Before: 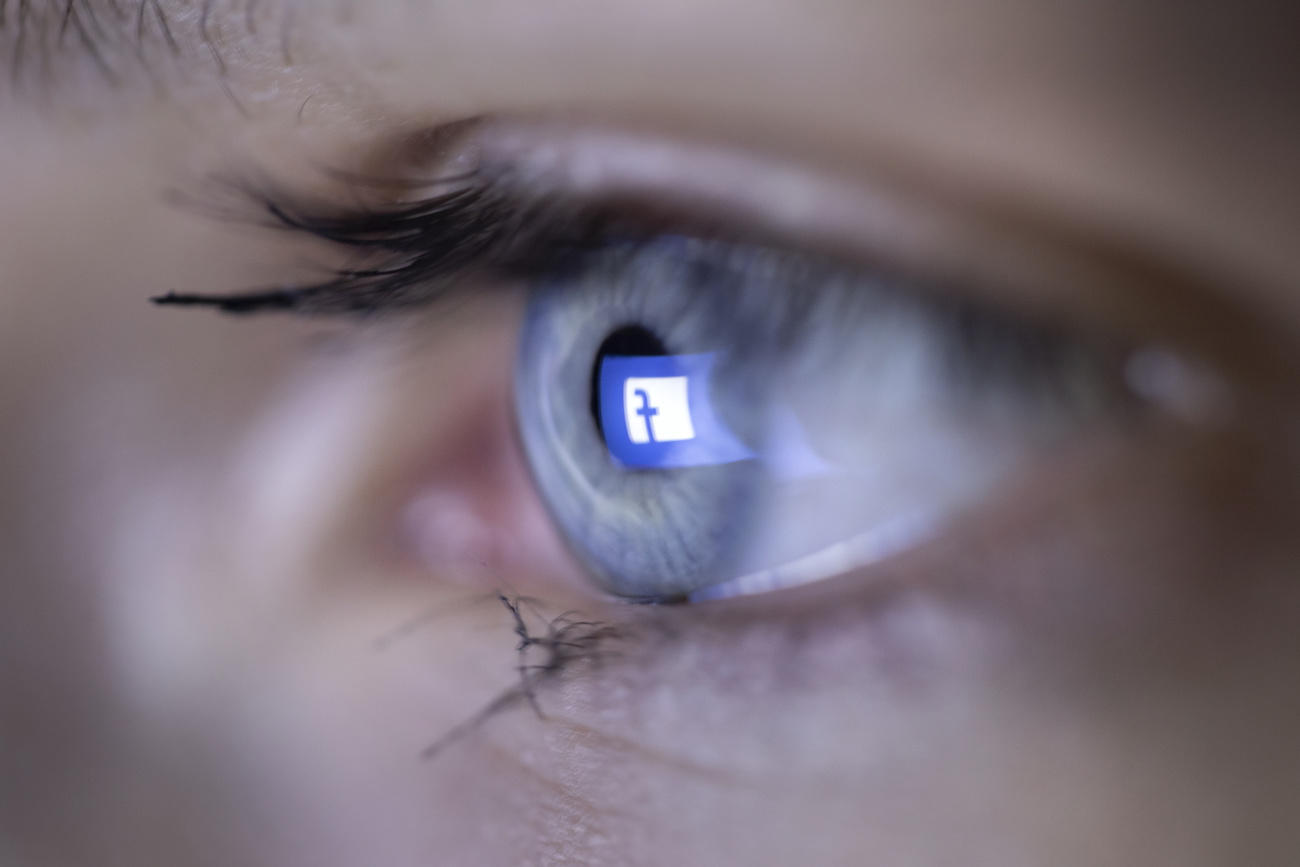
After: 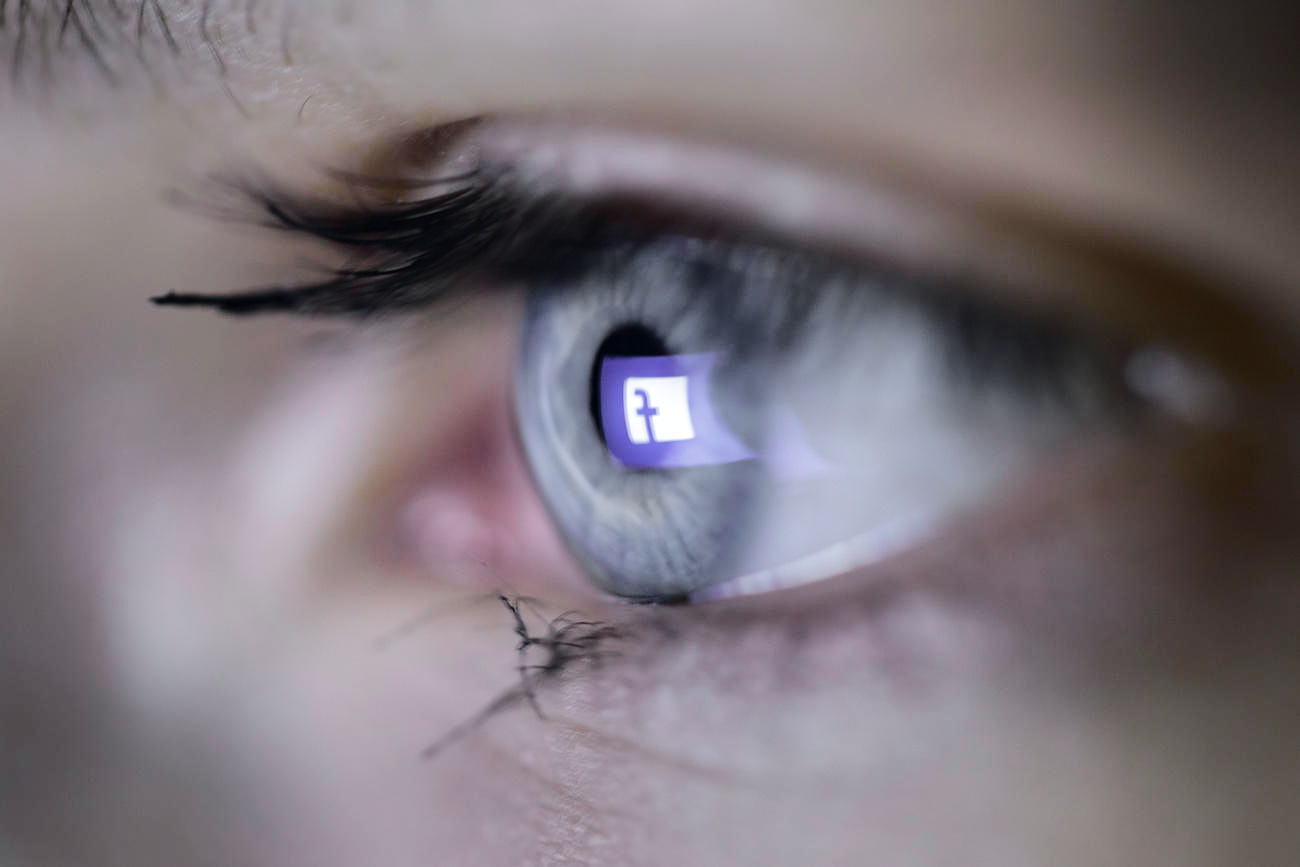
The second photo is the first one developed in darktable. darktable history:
tone curve: curves: ch0 [(0.003, 0) (0.066, 0.031) (0.16, 0.089) (0.269, 0.218) (0.395, 0.408) (0.517, 0.56) (0.684, 0.734) (0.791, 0.814) (1, 1)]; ch1 [(0, 0) (0.164, 0.115) (0.337, 0.332) (0.39, 0.398) (0.464, 0.461) (0.501, 0.5) (0.507, 0.5) (0.534, 0.532) (0.577, 0.59) (0.652, 0.681) (0.733, 0.764) (0.819, 0.823) (1, 1)]; ch2 [(0, 0) (0.337, 0.382) (0.464, 0.476) (0.501, 0.5) (0.527, 0.54) (0.551, 0.565) (0.628, 0.632) (0.689, 0.686) (1, 1)], color space Lab, independent channels, preserve colors none
sharpen: radius 1.271, amount 0.295, threshold 0.097
